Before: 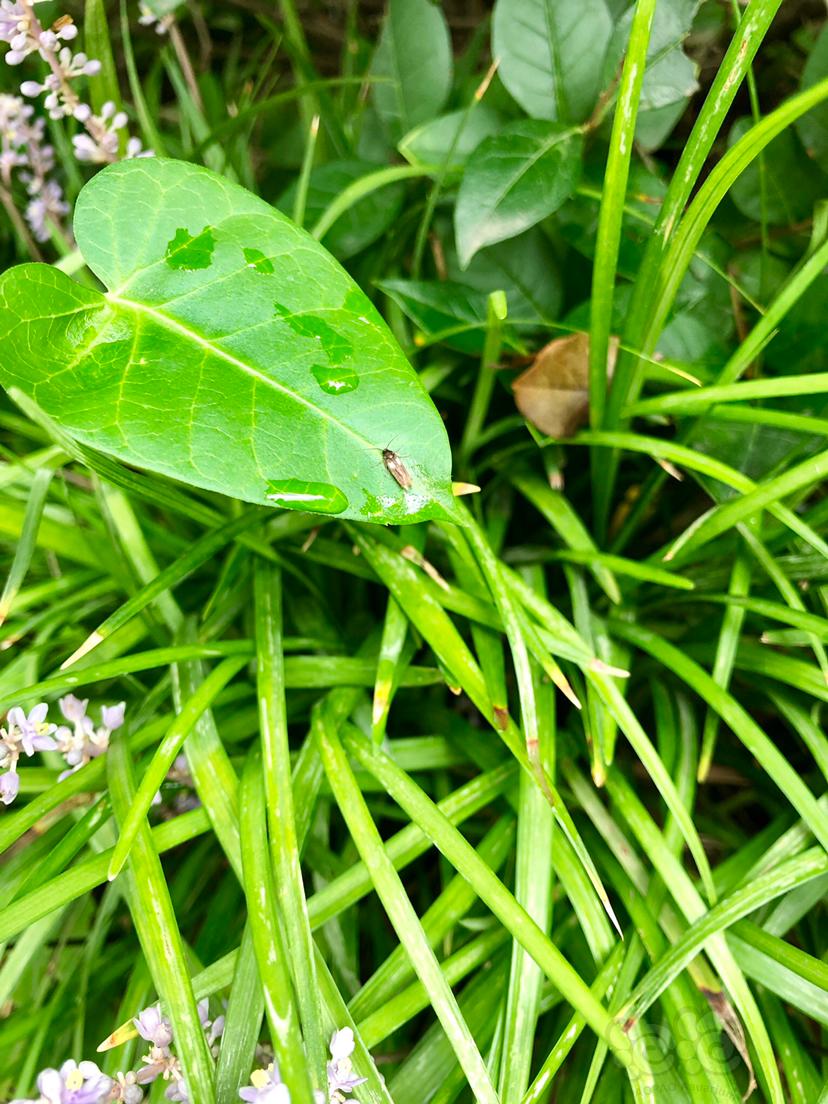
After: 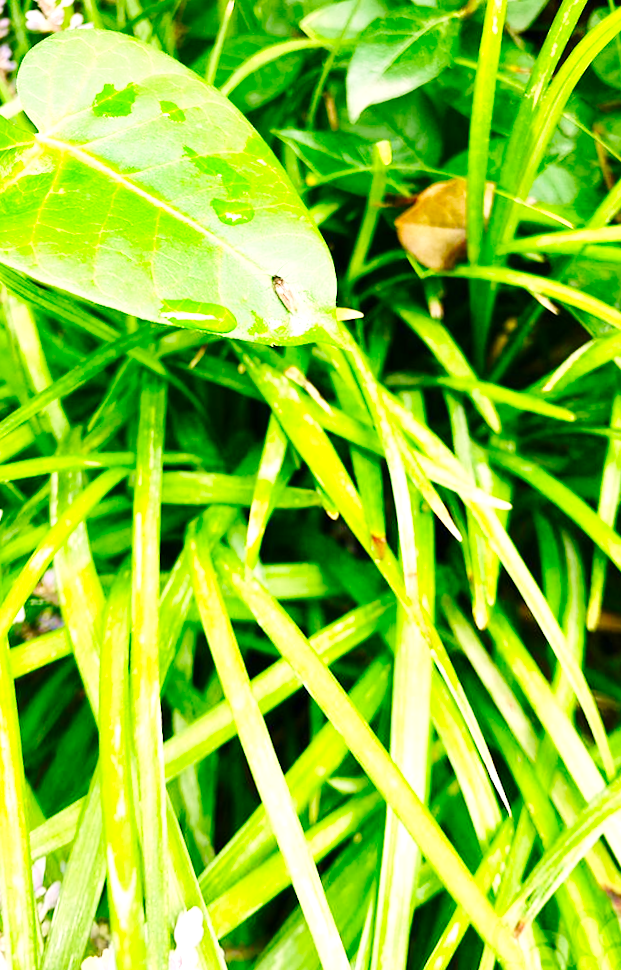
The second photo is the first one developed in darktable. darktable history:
base curve: curves: ch0 [(0, 0) (0.036, 0.025) (0.121, 0.166) (0.206, 0.329) (0.605, 0.79) (1, 1)], preserve colors none
crop and rotate: angle -1.96°, left 3.097%, top 4.154%, right 1.586%, bottom 0.529%
exposure: exposure 0.6 EV, compensate highlight preservation false
rotate and perspective: rotation 0.72°, lens shift (vertical) -0.352, lens shift (horizontal) -0.051, crop left 0.152, crop right 0.859, crop top 0.019, crop bottom 0.964
velvia: on, module defaults
color correction: highlights a* 3.22, highlights b* 1.93, saturation 1.19
